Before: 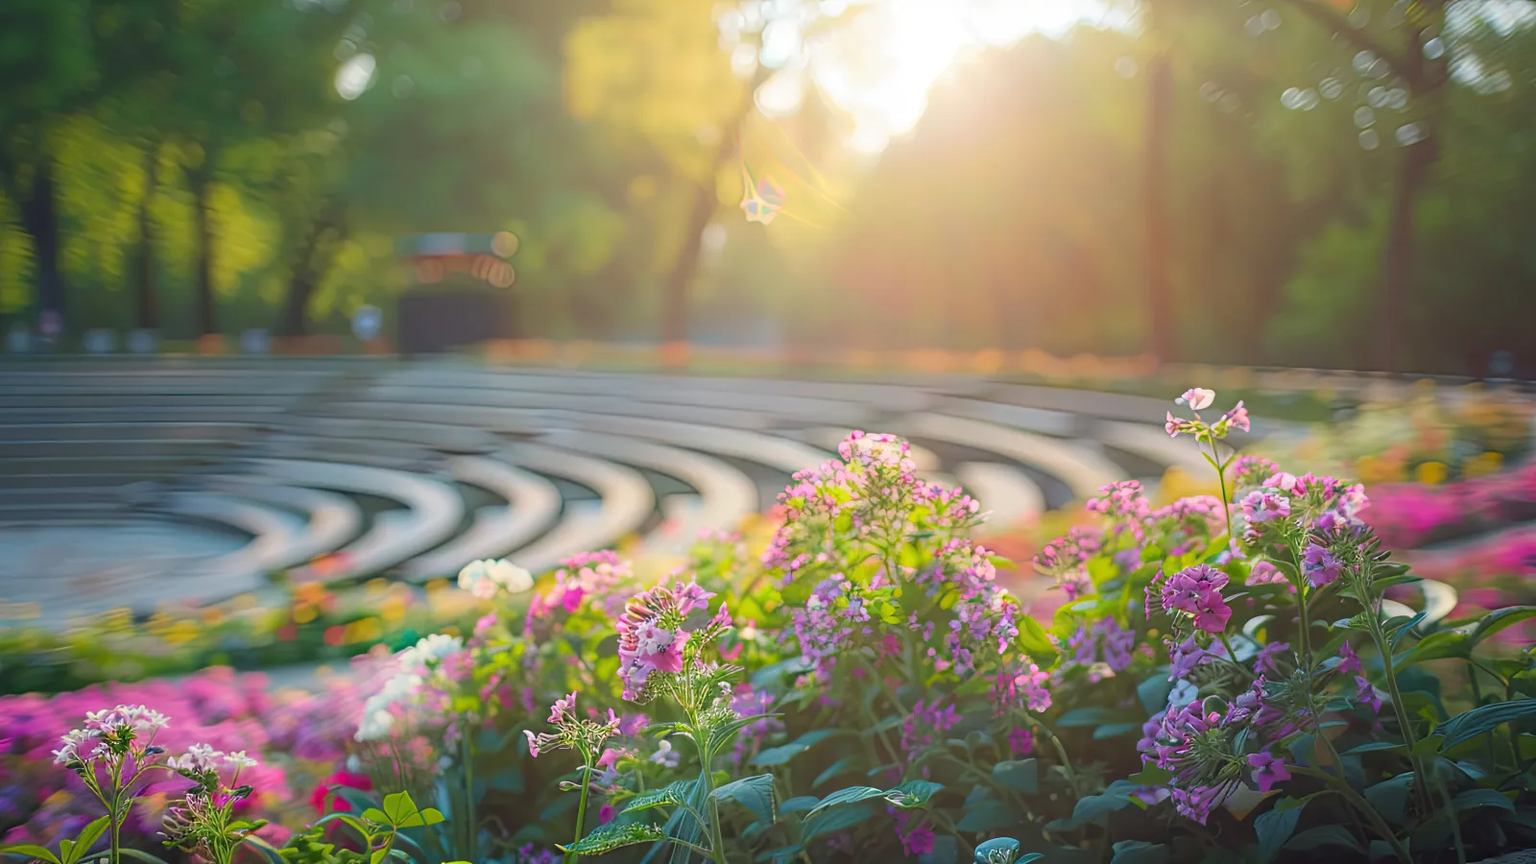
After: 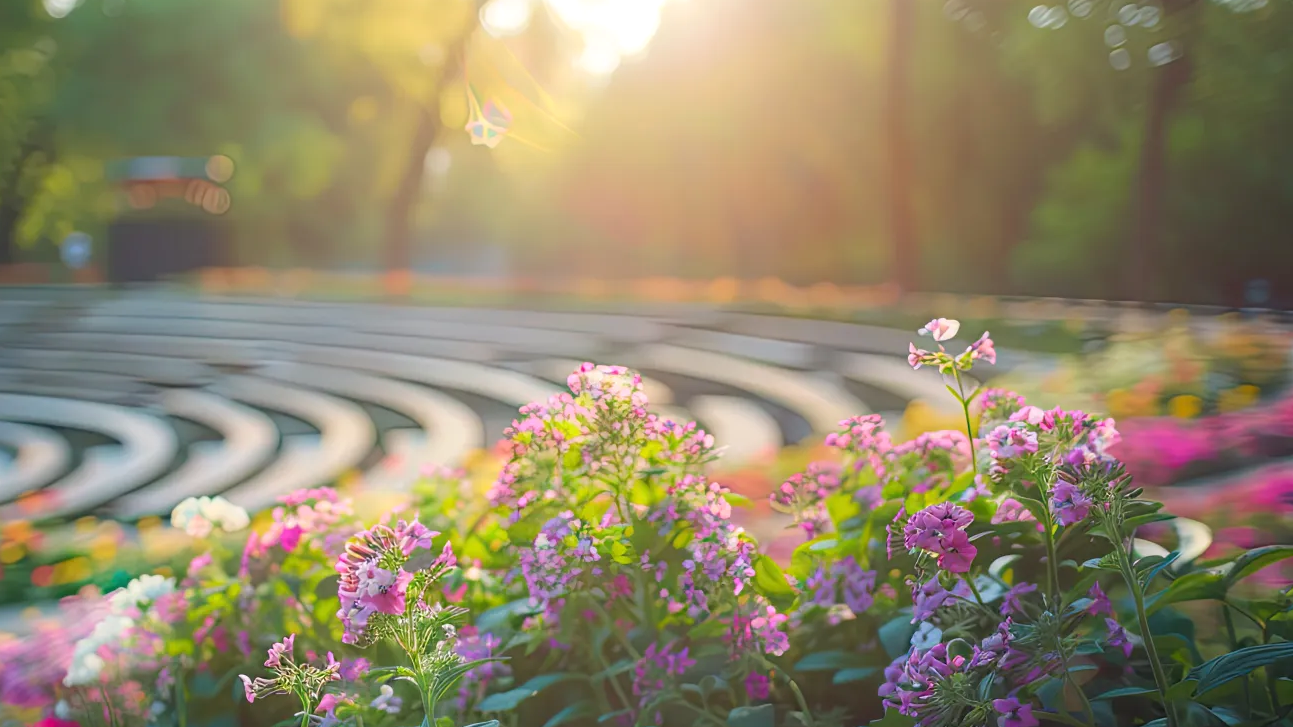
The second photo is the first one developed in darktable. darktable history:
crop: left 19.159%, top 9.58%, bottom 9.58%
exposure: exposure 0.081 EV, compensate highlight preservation false
